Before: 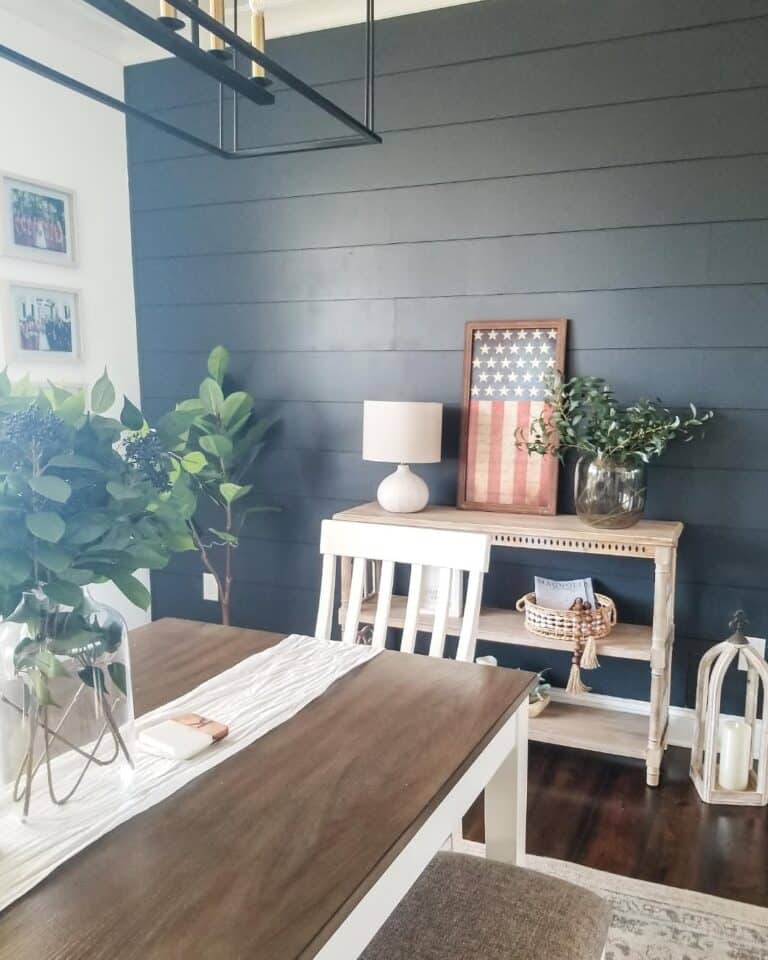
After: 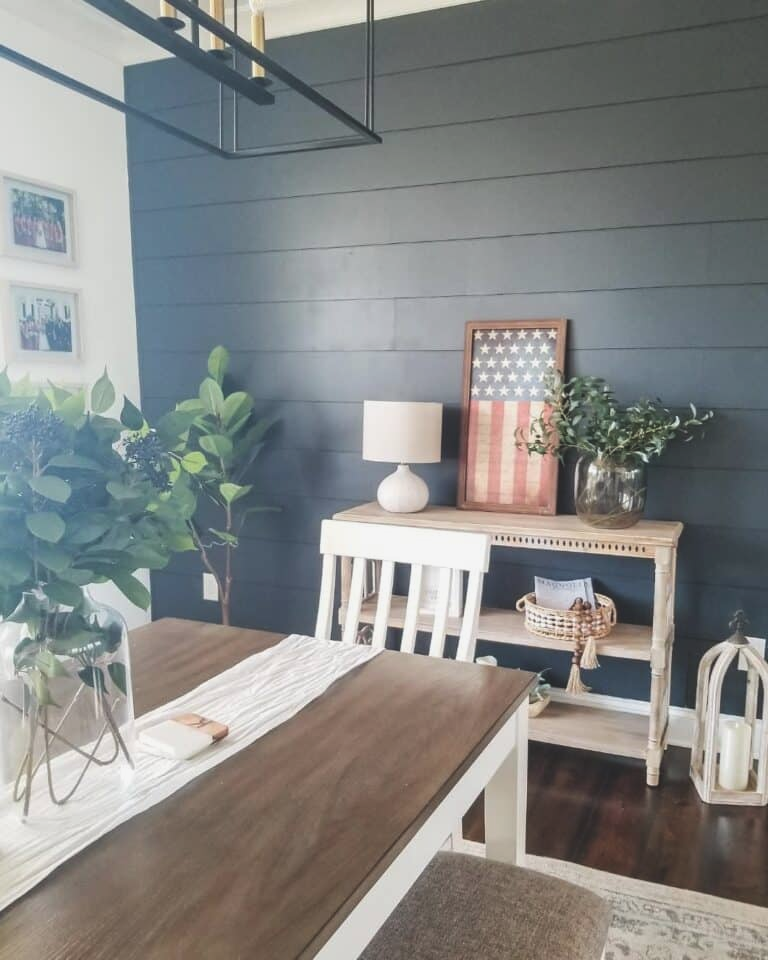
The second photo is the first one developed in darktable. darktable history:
exposure: black level correction -0.015, exposure -0.133 EV, compensate exposure bias true, compensate highlight preservation false
